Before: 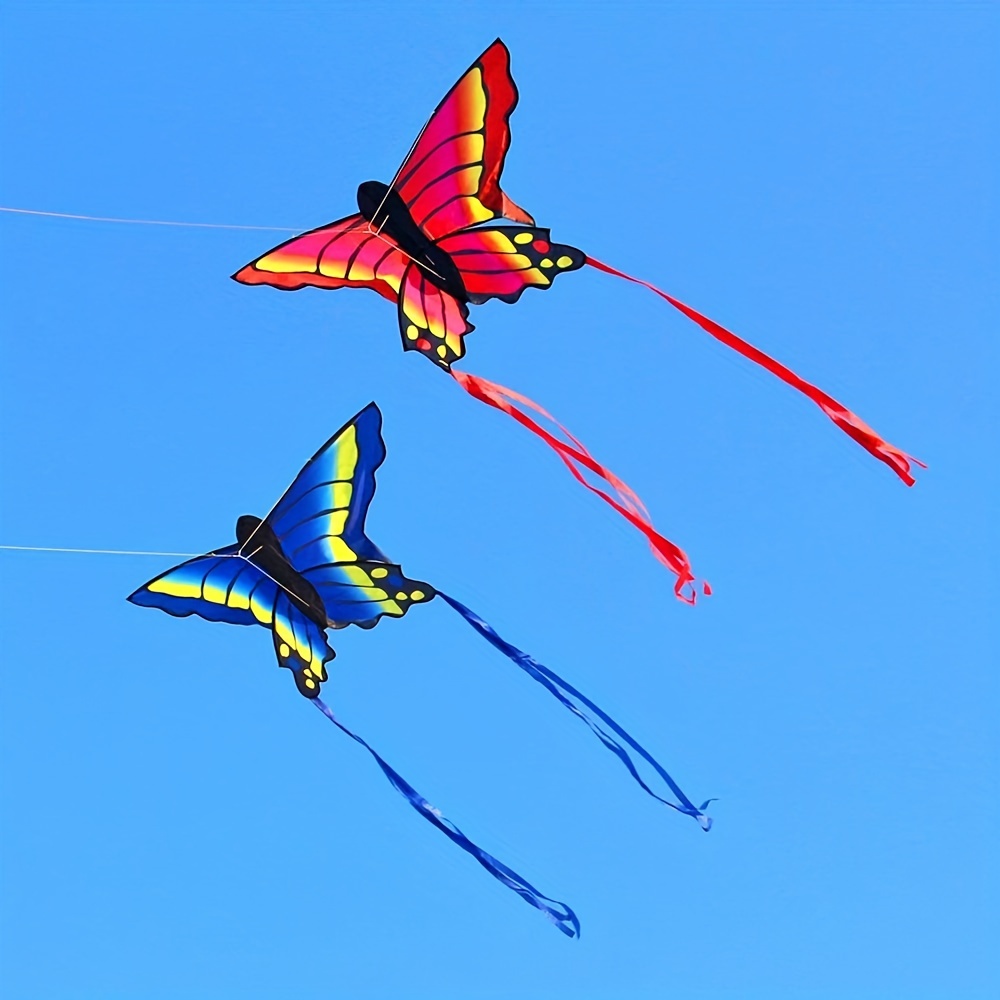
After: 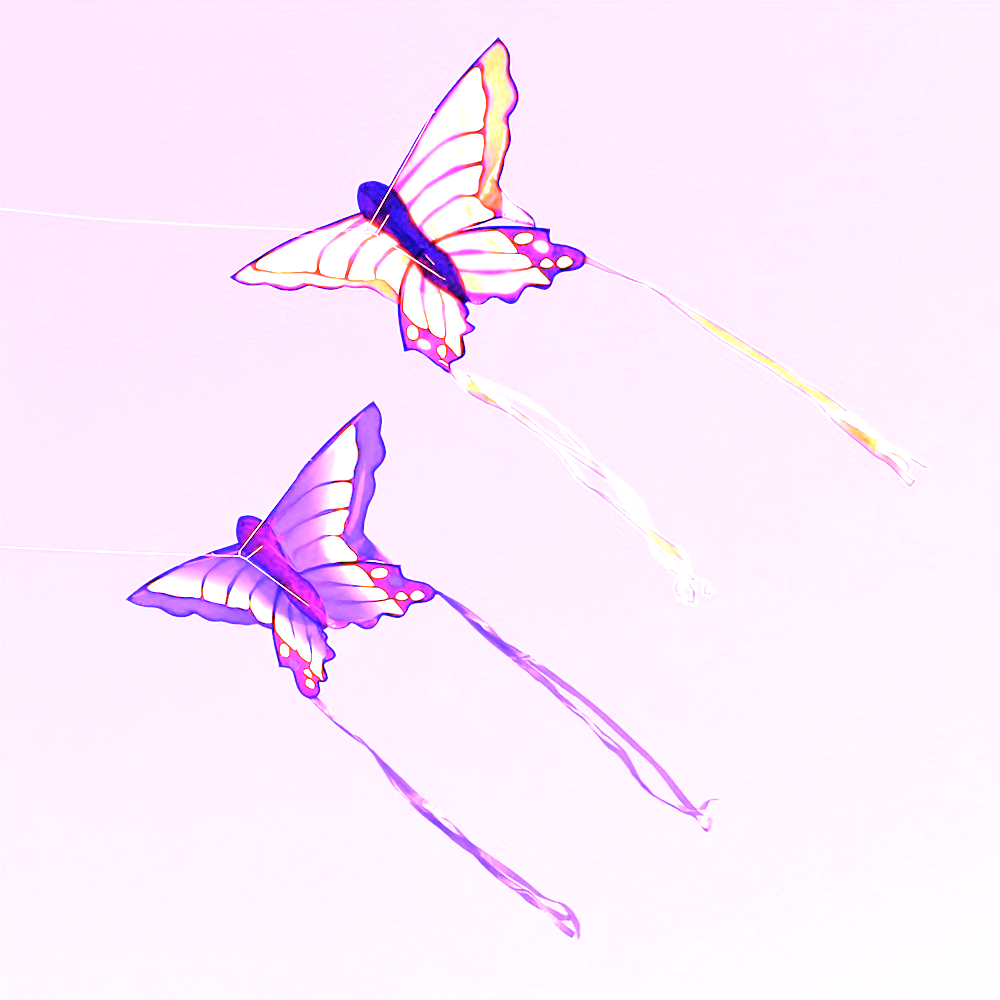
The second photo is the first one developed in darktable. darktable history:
contrast brightness saturation: saturation -0.05
white balance: red 8, blue 8
